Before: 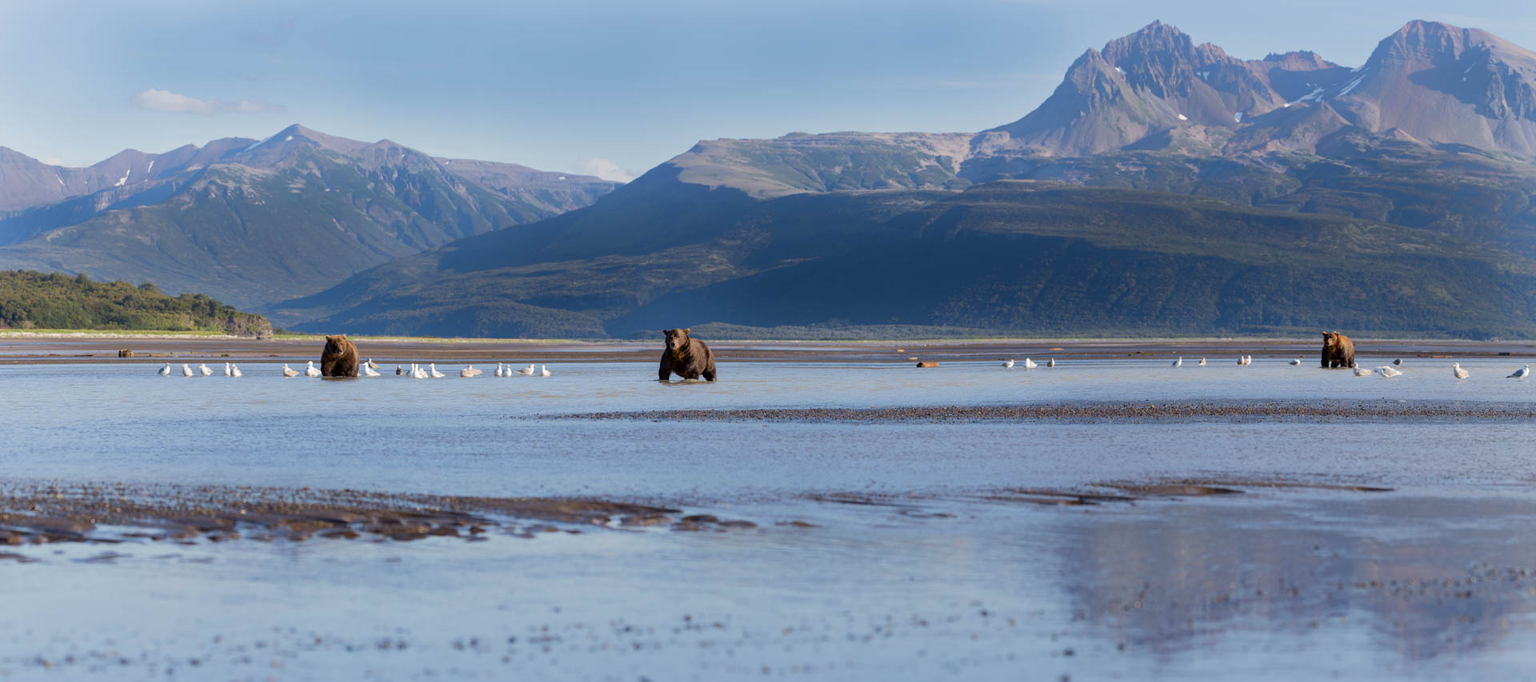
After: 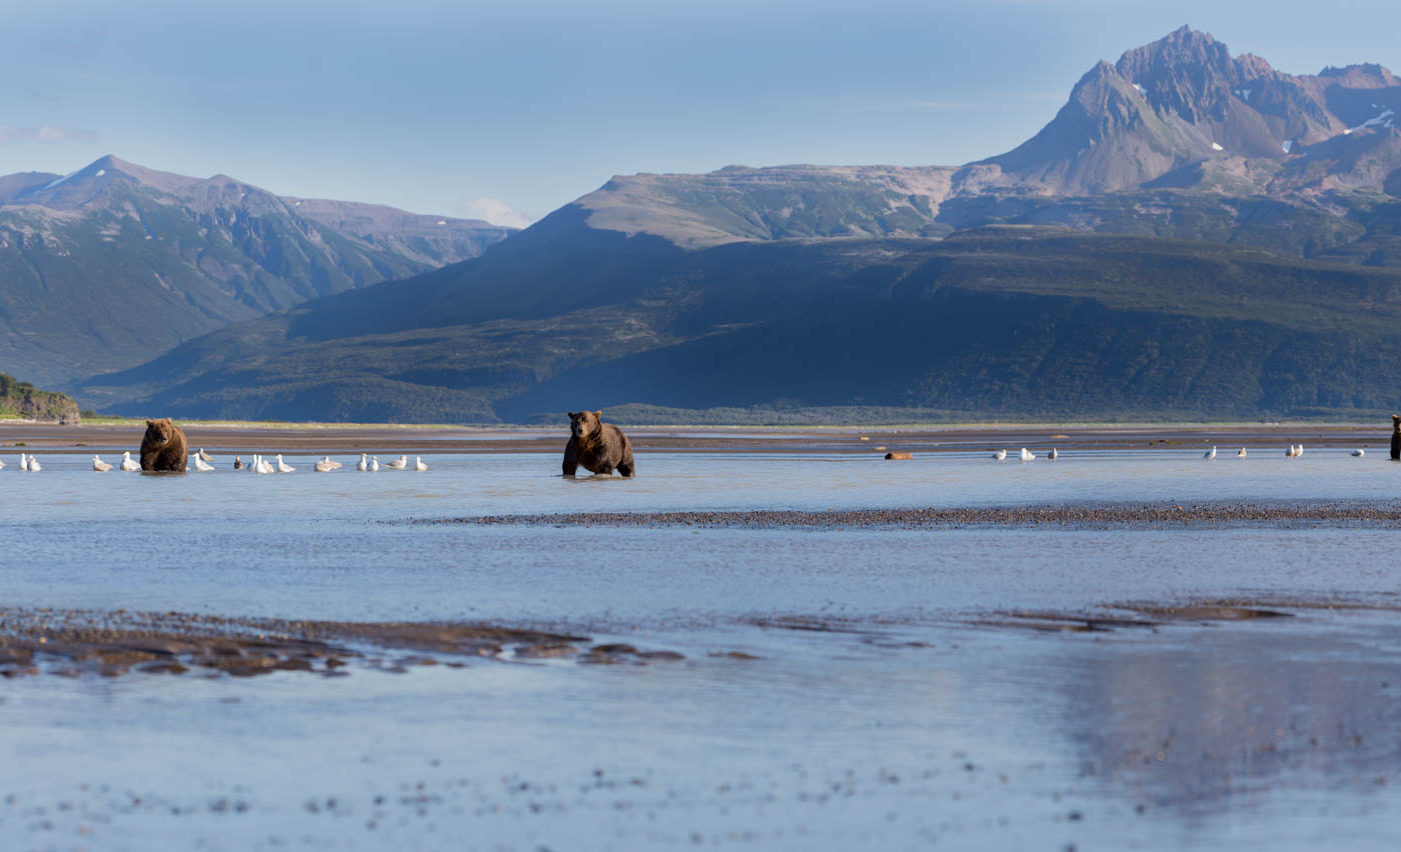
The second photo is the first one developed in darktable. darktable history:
crop: left 13.606%, right 13.381%
